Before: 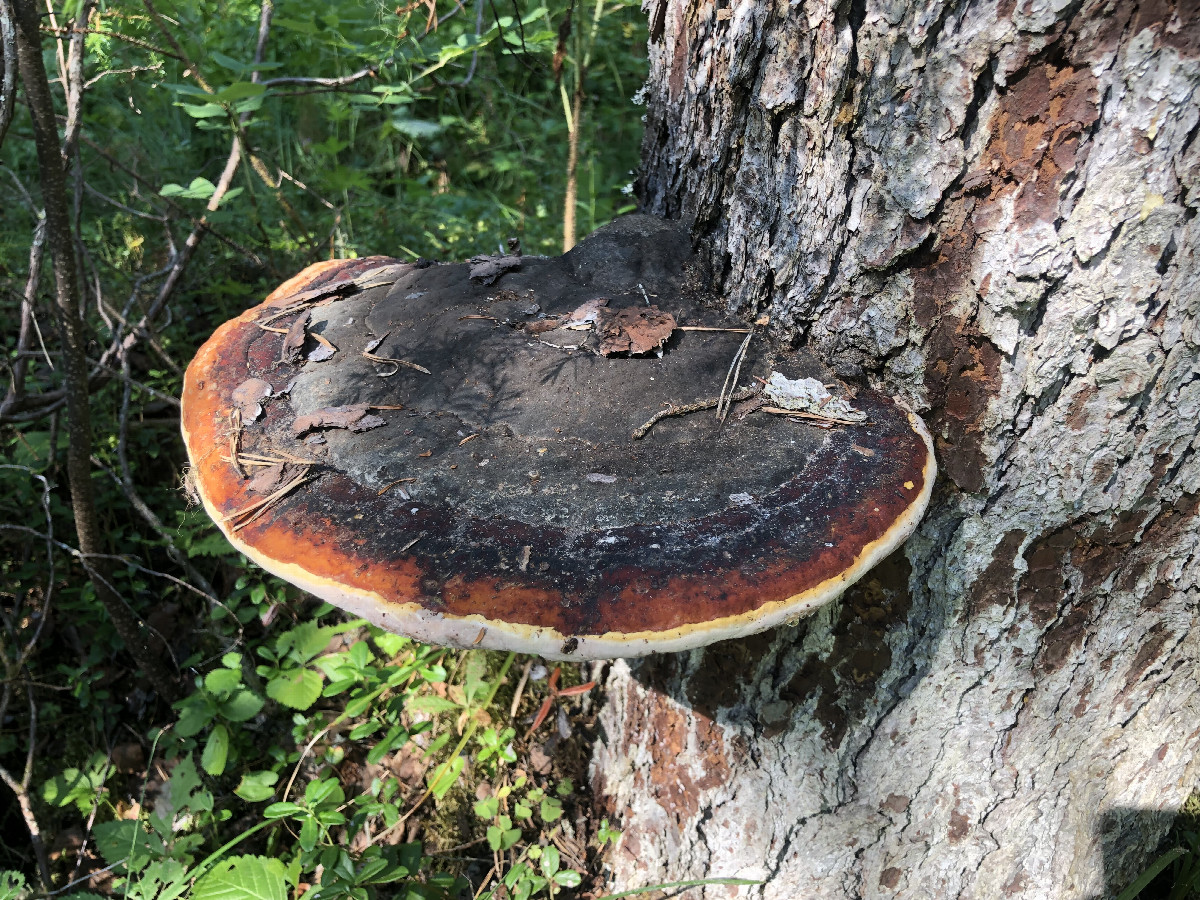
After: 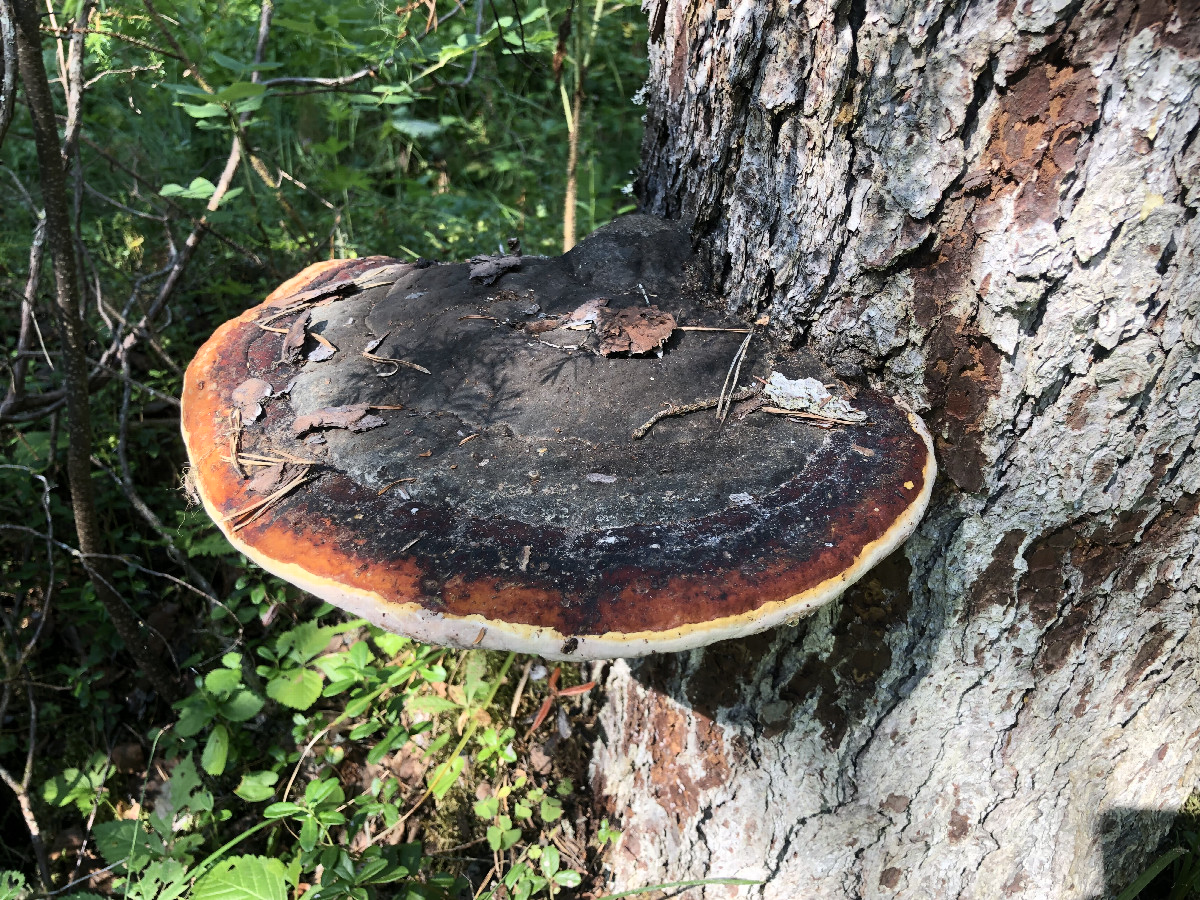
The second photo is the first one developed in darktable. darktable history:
contrast brightness saturation: contrast 0.155, brightness 0.043
